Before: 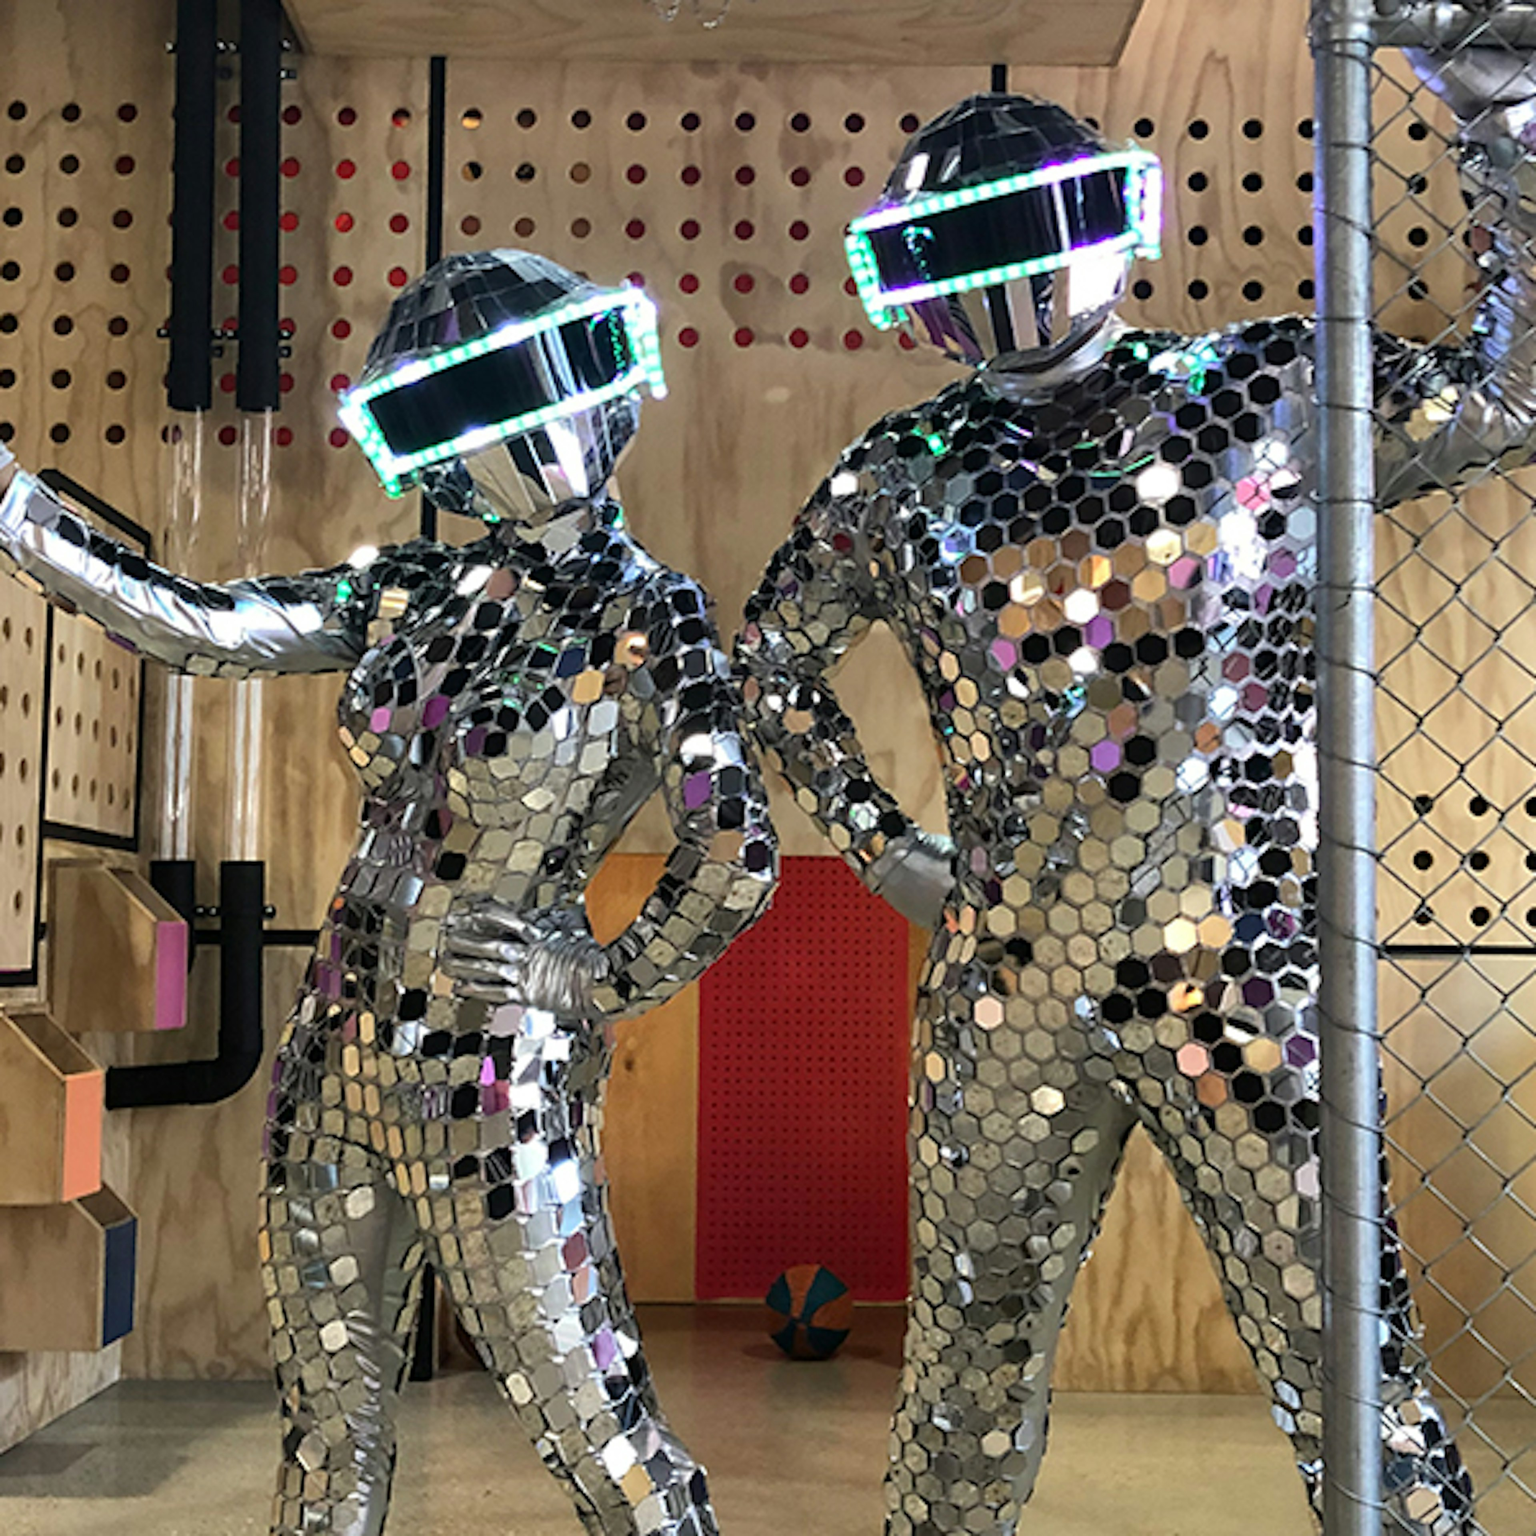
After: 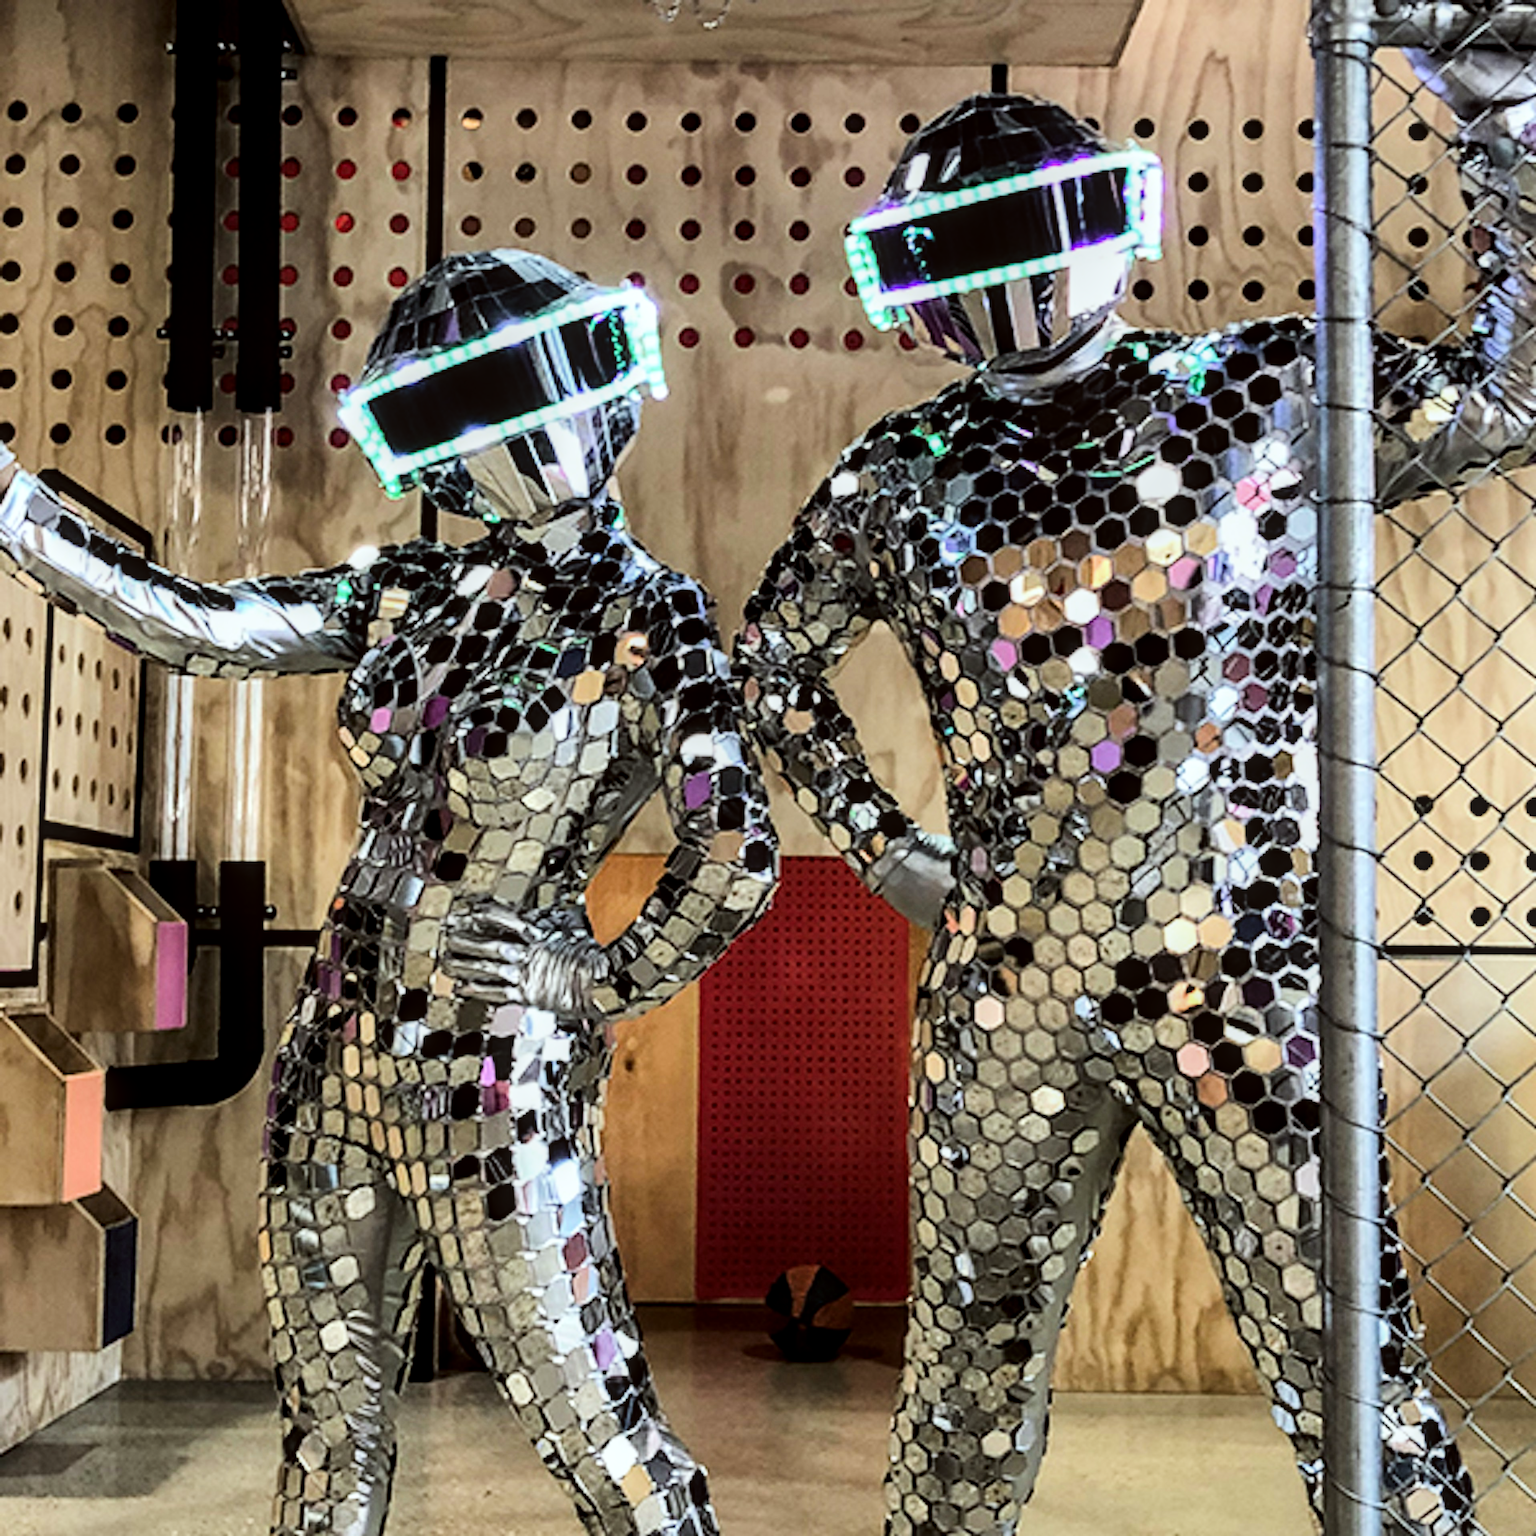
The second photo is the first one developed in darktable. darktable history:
color correction: highlights a* -2.95, highlights b* -2.04, shadows a* 2.51, shadows b* 2.76
tone equalizer: -8 EV -1.07 EV, -7 EV -1.03 EV, -6 EV -0.885 EV, -5 EV -0.558 EV, -3 EV 0.568 EV, -2 EV 0.847 EV, -1 EV 1.01 EV, +0 EV 1.06 EV, edges refinement/feathering 500, mask exposure compensation -1.57 EV, preserve details no
local contrast: on, module defaults
filmic rgb: black relative exposure -8.01 EV, white relative exposure 3.95 EV, hardness 4.21, contrast 0.993
